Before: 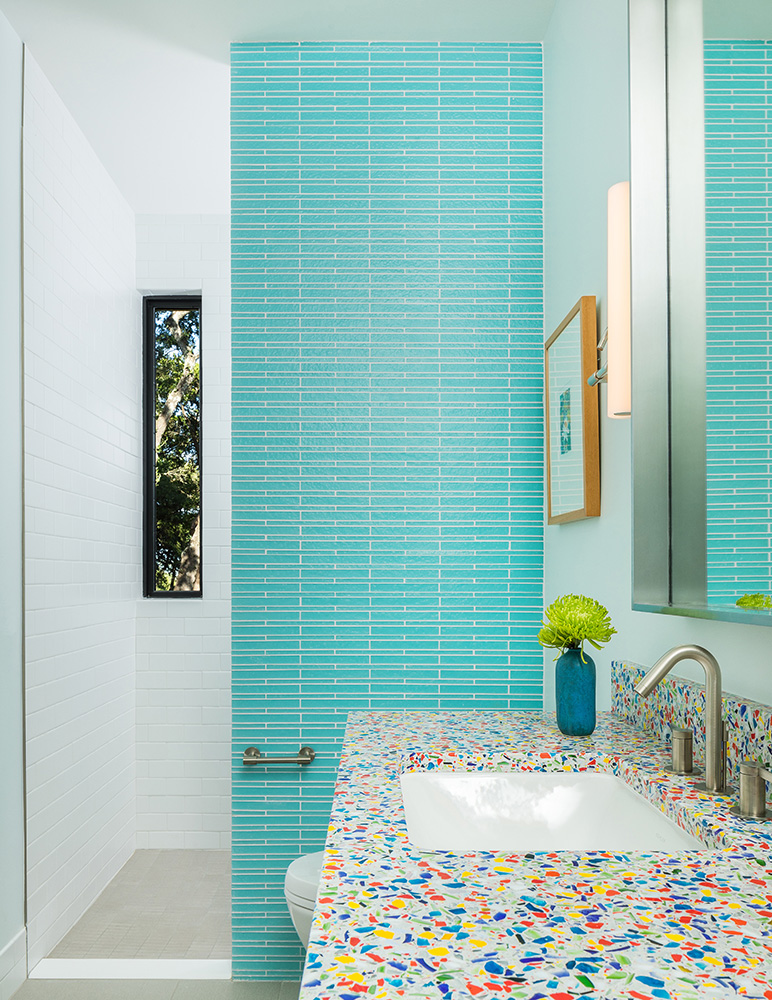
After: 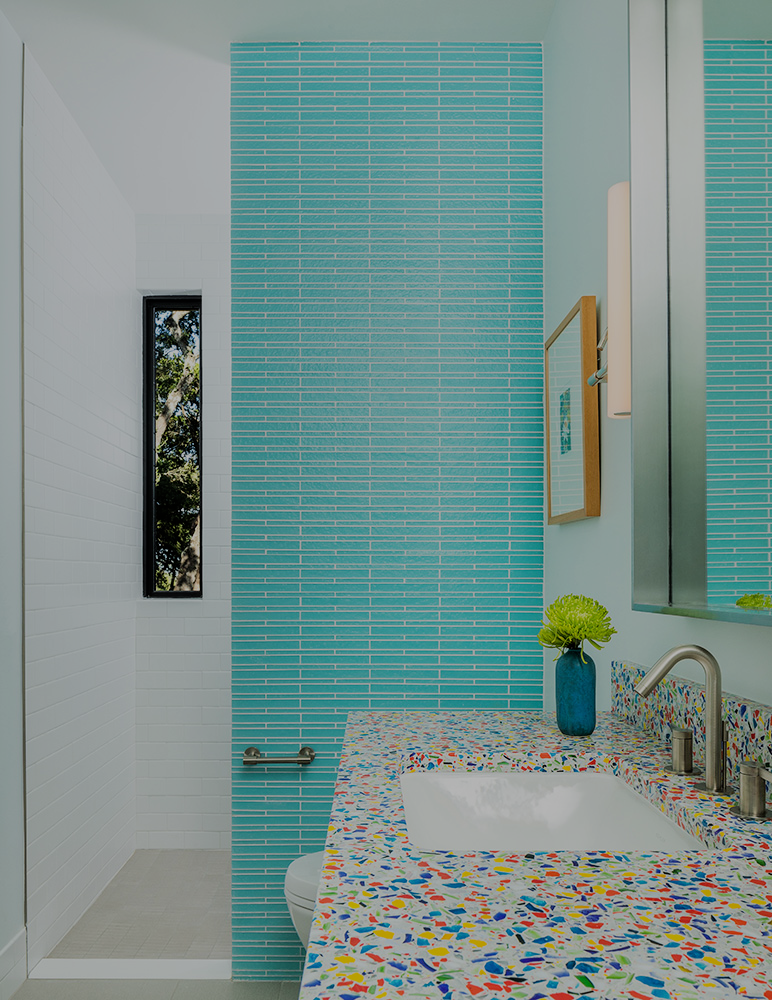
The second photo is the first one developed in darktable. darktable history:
exposure: black level correction 0, exposure -0.853 EV, compensate highlight preservation false
filmic rgb: black relative exposure -7.65 EV, white relative exposure 4.56 EV, threshold 2.97 EV, hardness 3.61, enable highlight reconstruction true
